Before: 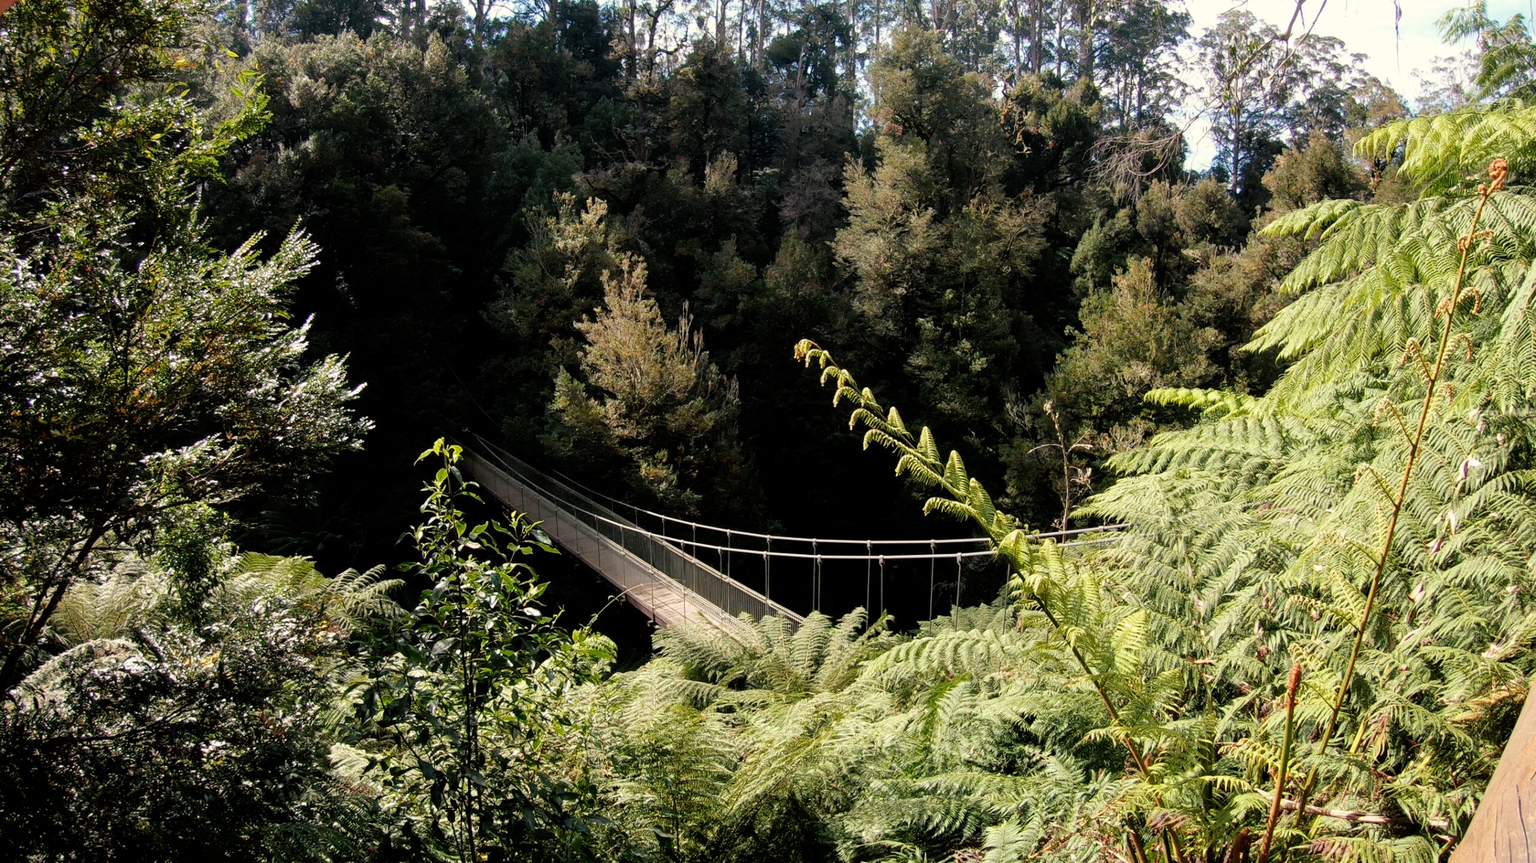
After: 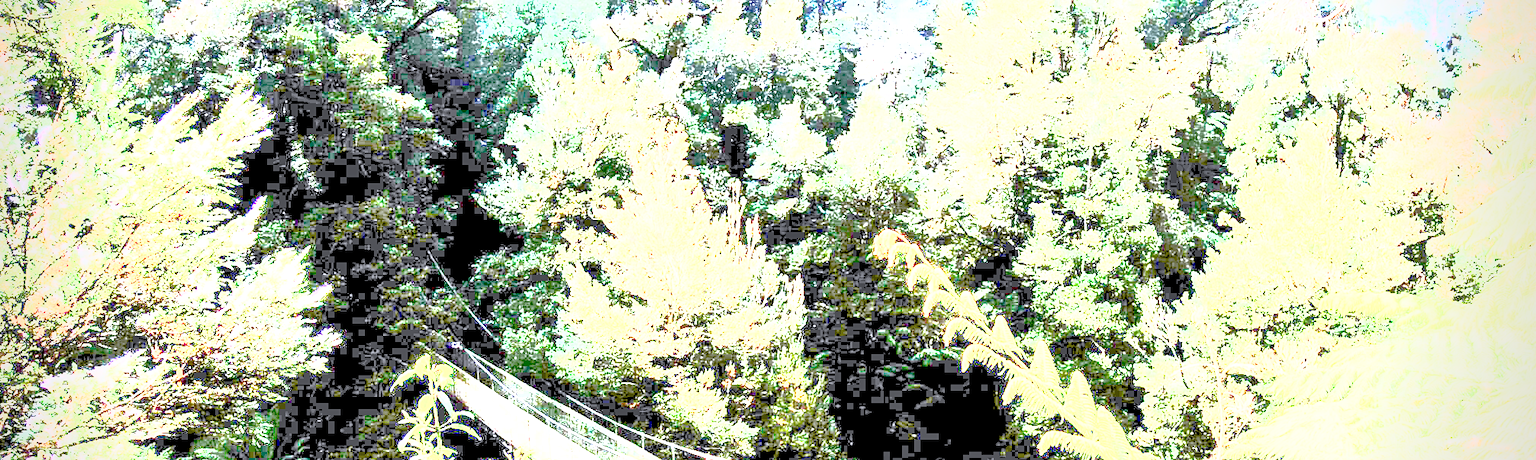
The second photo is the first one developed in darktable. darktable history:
color calibration: gray › normalize channels true, illuminant as shot in camera, x 0.358, y 0.373, temperature 4628.91 K, gamut compression 0.014
vignetting: on, module defaults
shadows and highlights: shadows 29.81
exposure: exposure 7.983 EV, compensate exposure bias true, compensate highlight preservation false
sharpen: amount 0.212
local contrast: mode bilateral grid, contrast 26, coarseness 59, detail 151%, midtone range 0.2
crop: left 6.989%, top 18.395%, right 14.359%, bottom 39.599%
tone equalizer: -7 EV 0.095 EV
